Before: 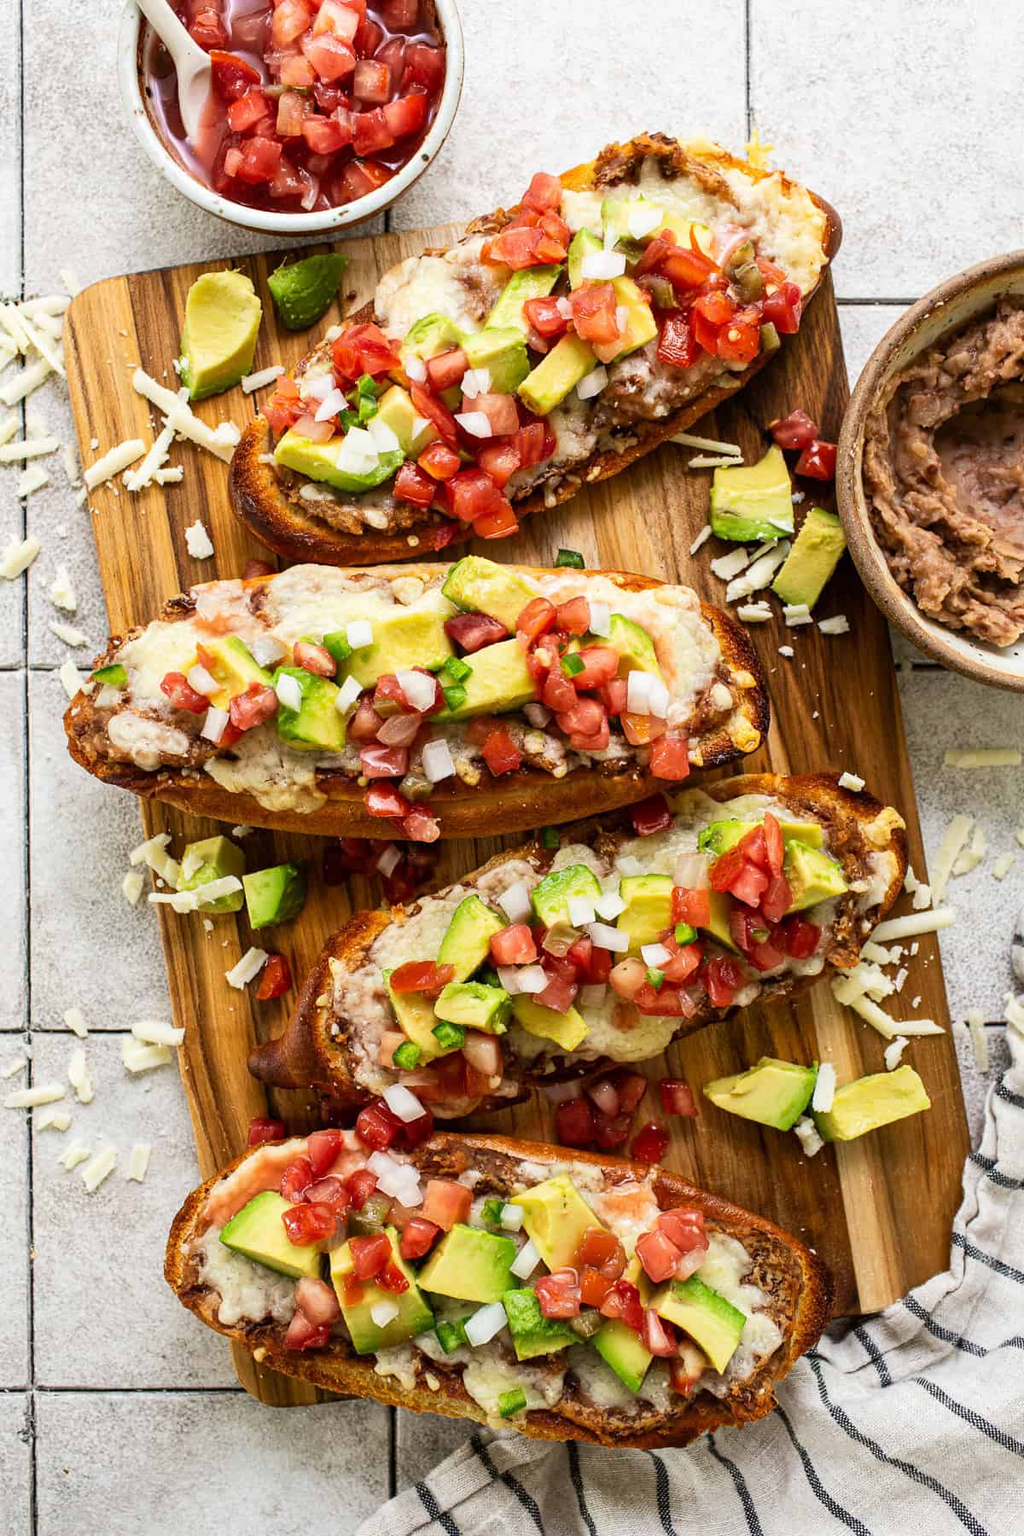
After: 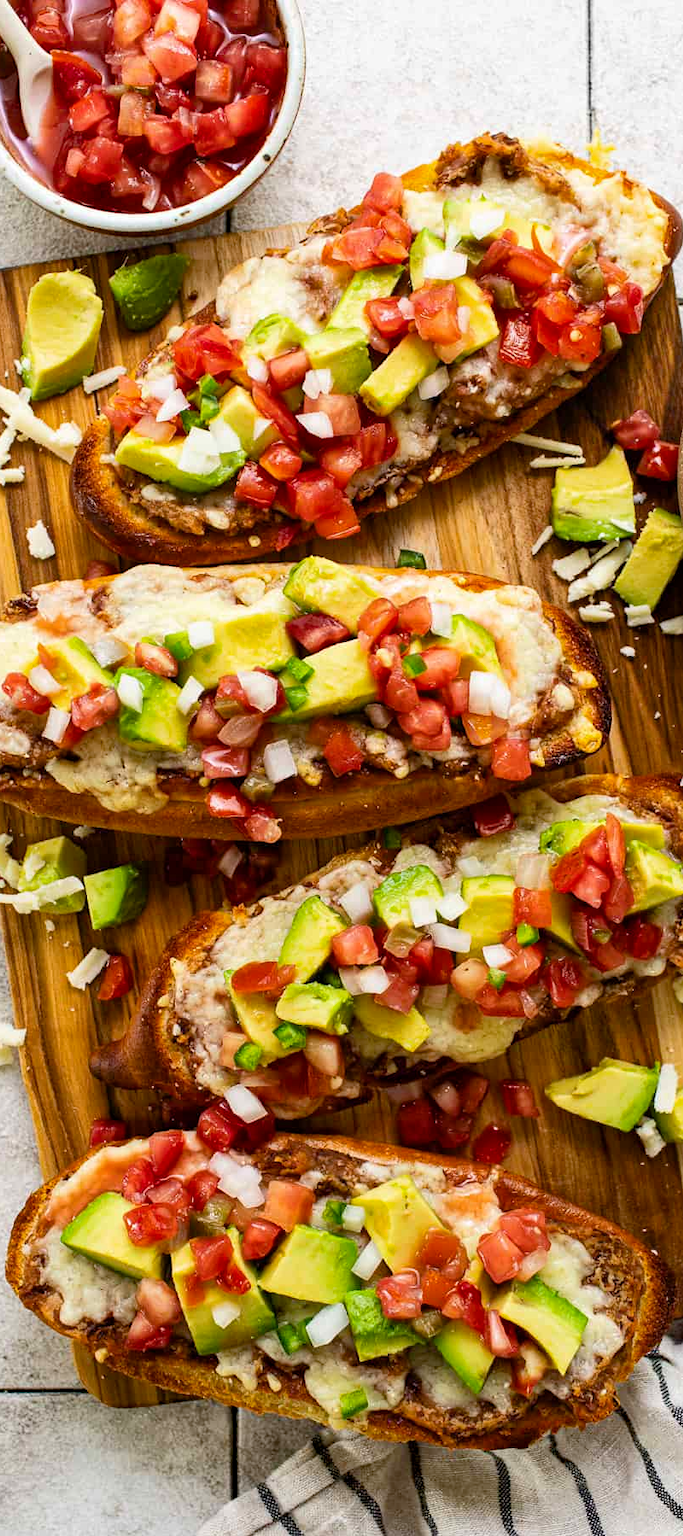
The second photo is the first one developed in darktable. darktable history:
crop and rotate: left 15.572%, right 17.689%
haze removal: compatibility mode true, adaptive false
color balance rgb: linear chroma grading › shadows -1.835%, linear chroma grading › highlights -14.31%, linear chroma grading › global chroma -9.888%, linear chroma grading › mid-tones -9.977%, perceptual saturation grading › global saturation 30.464%, global vibrance 20%
